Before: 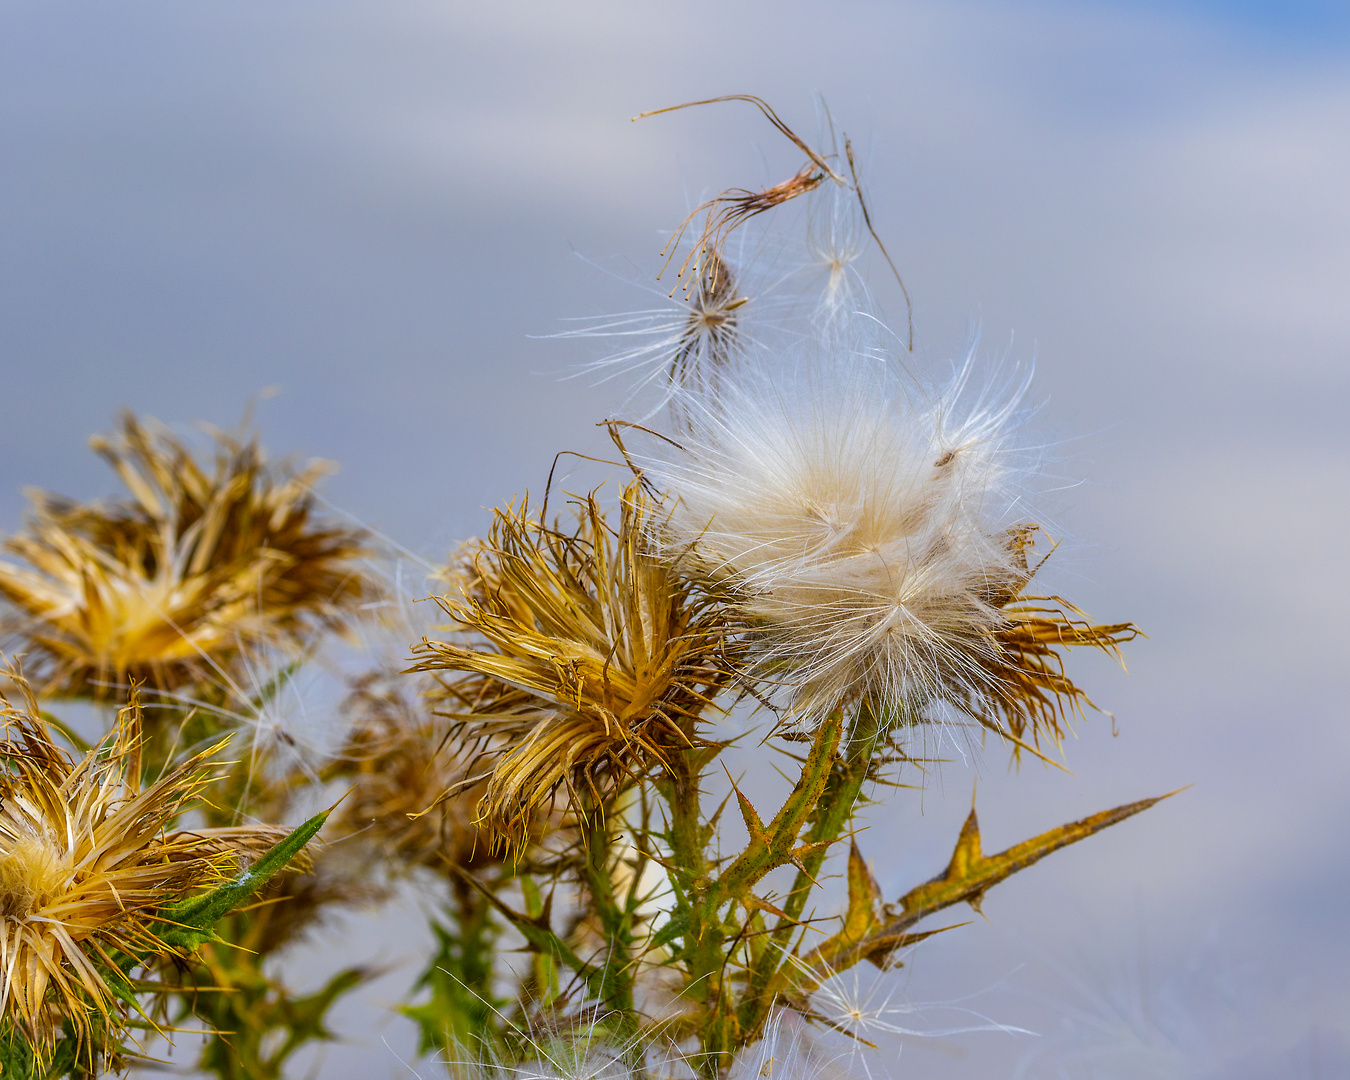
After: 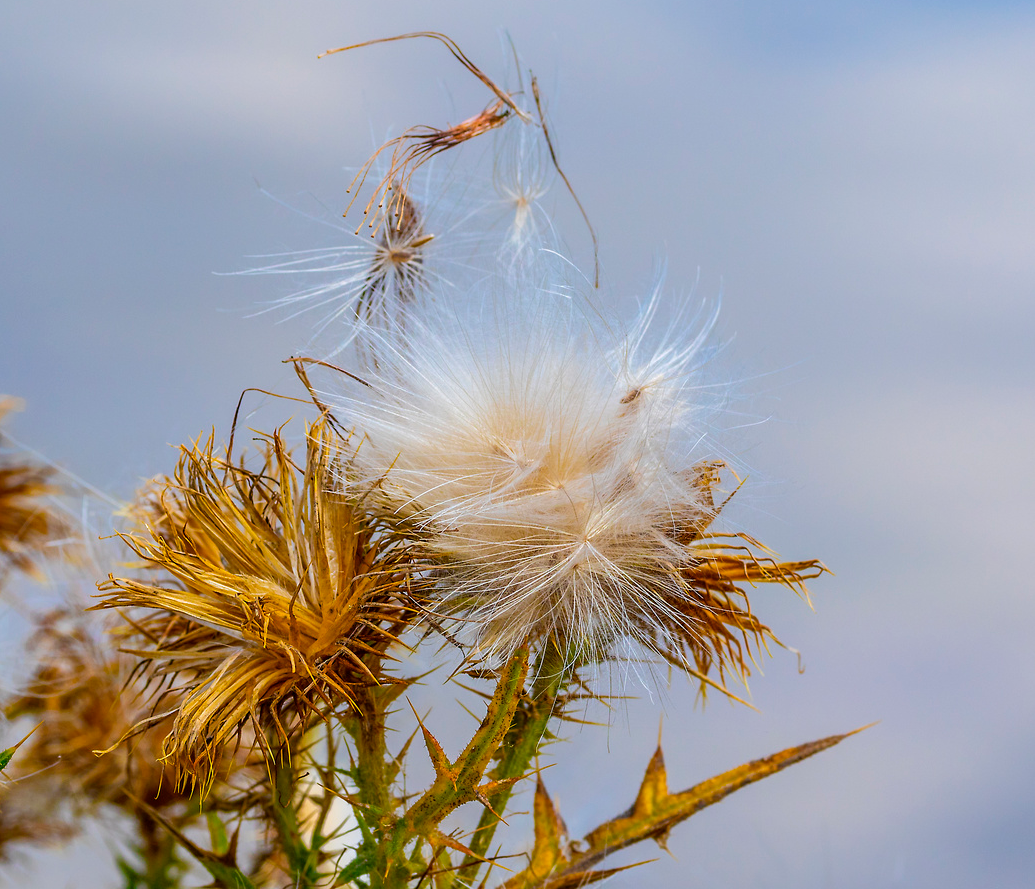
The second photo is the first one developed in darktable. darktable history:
crop: left 23.302%, top 5.856%, bottom 11.823%
tone equalizer: on, module defaults
